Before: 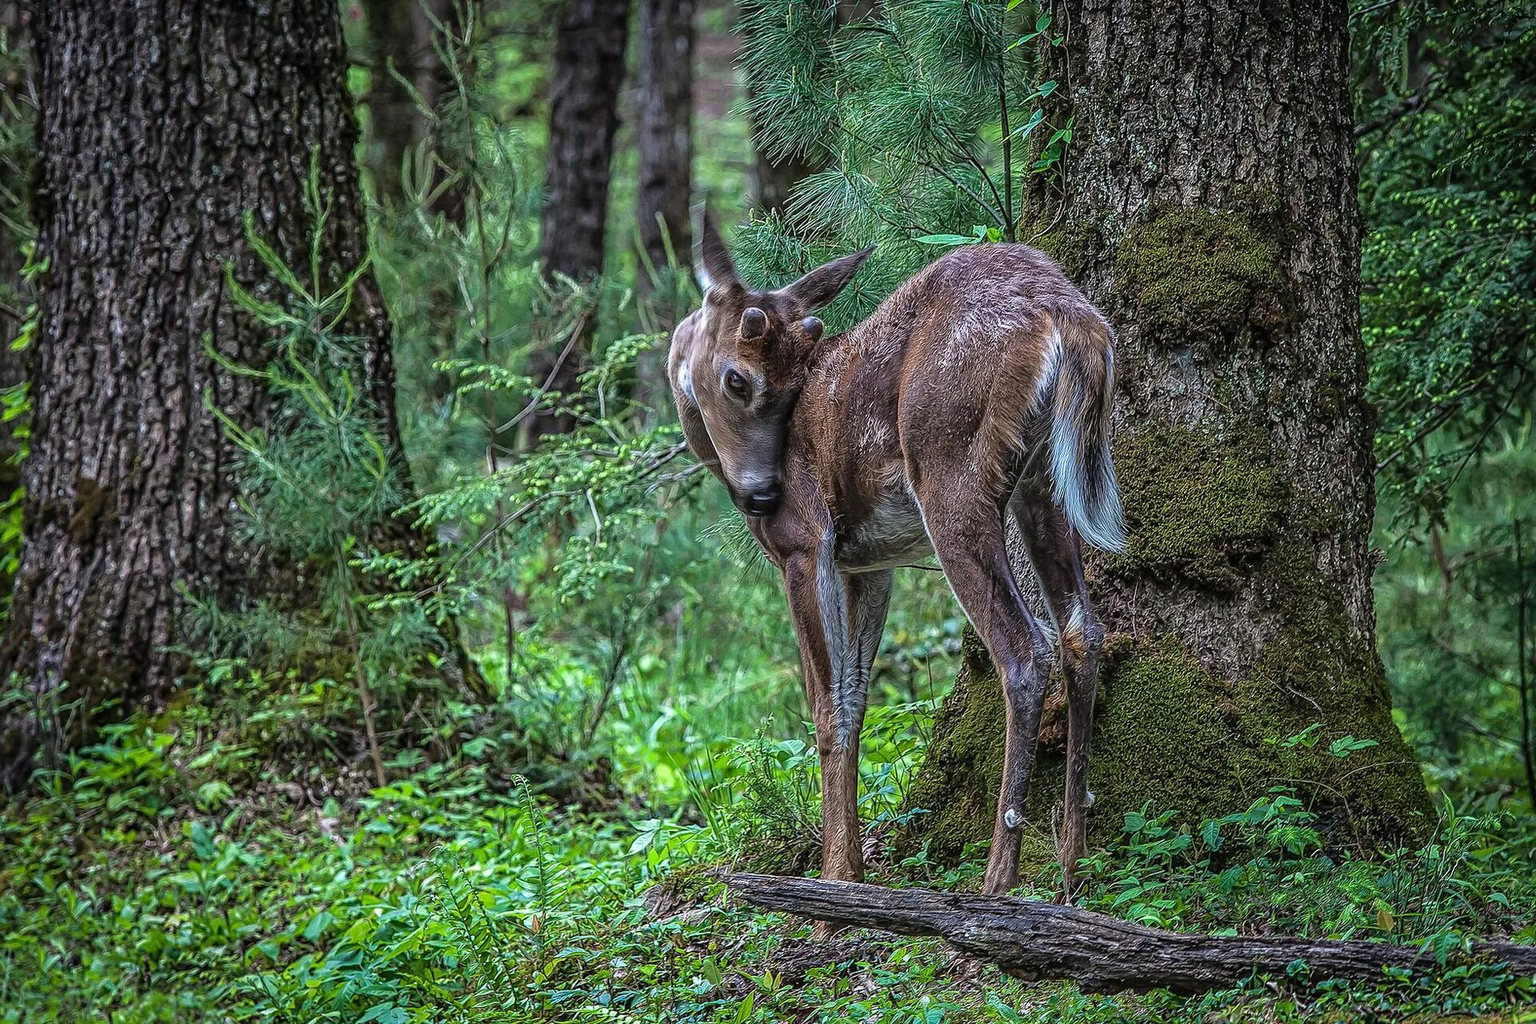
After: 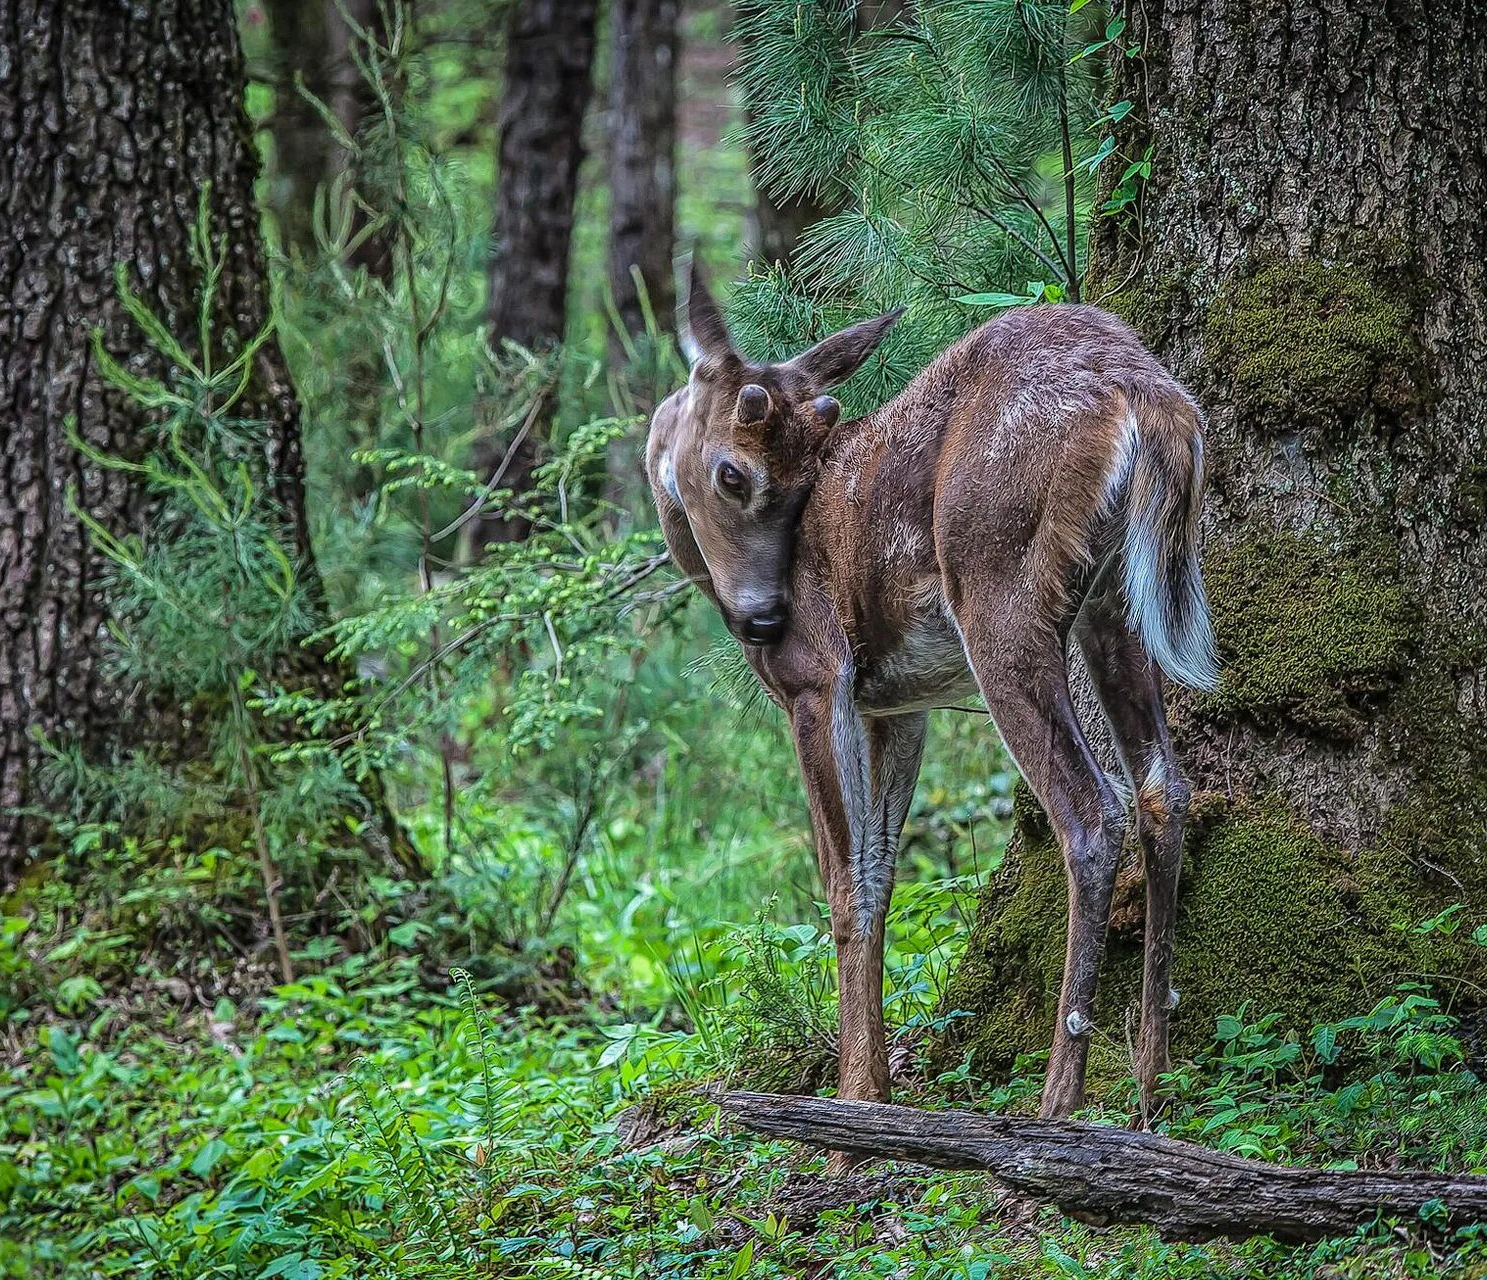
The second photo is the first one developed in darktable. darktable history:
crop: left 9.88%, right 12.664%
base curve: curves: ch0 [(0, 0) (0.235, 0.266) (0.503, 0.496) (0.786, 0.72) (1, 1)]
